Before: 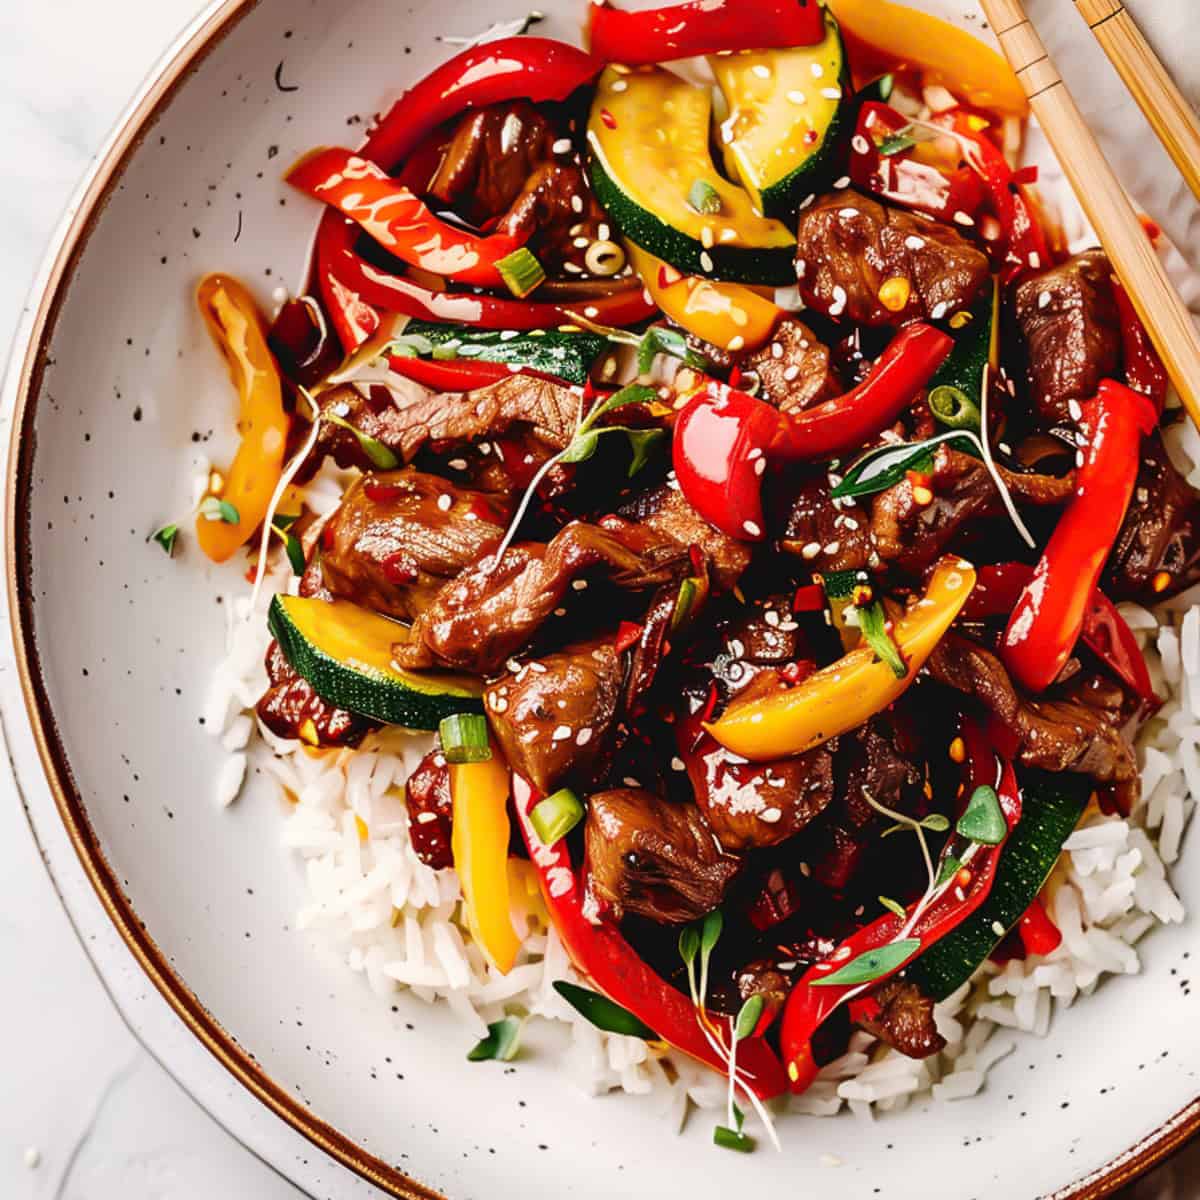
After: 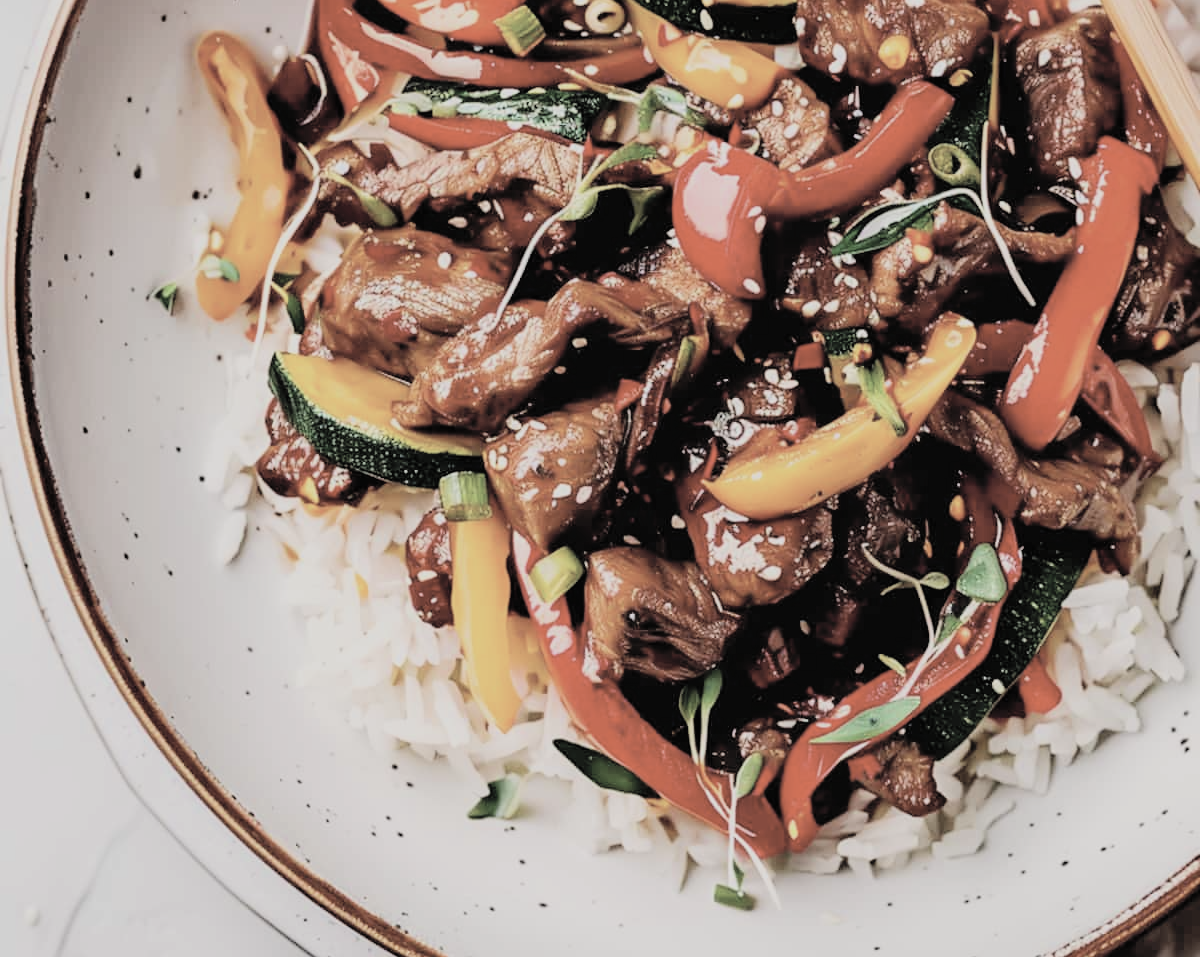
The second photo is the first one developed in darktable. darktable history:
tone equalizer: edges refinement/feathering 500, mask exposure compensation -1.57 EV, preserve details no
filmic rgb: black relative exposure -7.08 EV, white relative exposure 5.38 EV, hardness 3.02, color science v6 (2022), iterations of high-quality reconstruction 0
crop and rotate: top 20.183%
contrast brightness saturation: brightness 0.181, saturation -0.505
